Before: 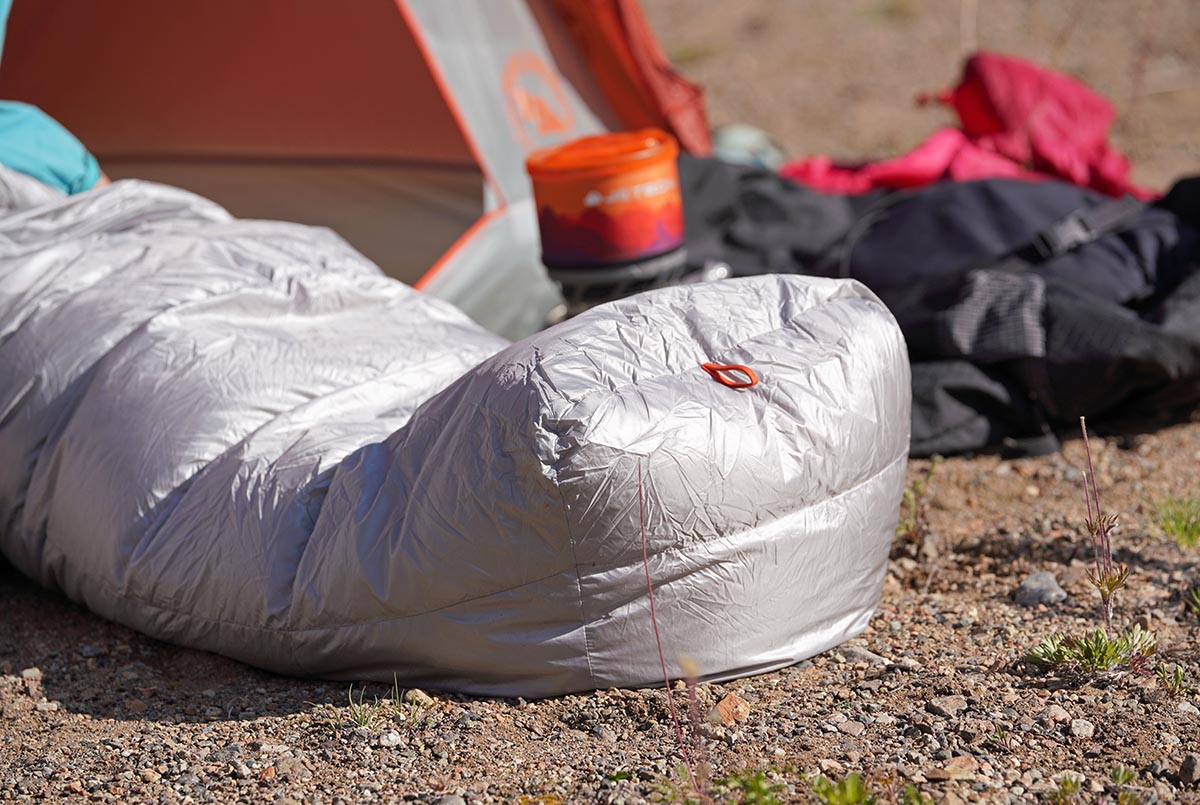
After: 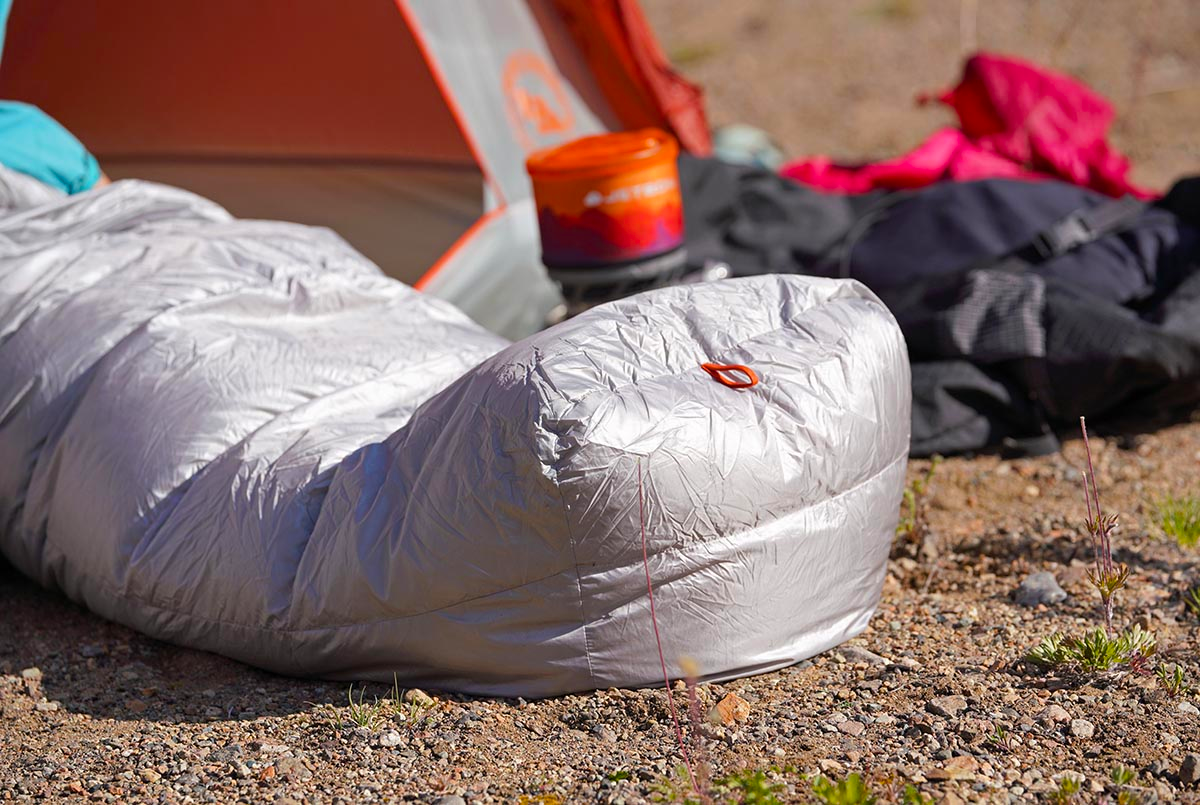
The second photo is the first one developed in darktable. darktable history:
color balance rgb: perceptual saturation grading › global saturation 25.254%, global vibrance 9.576%
